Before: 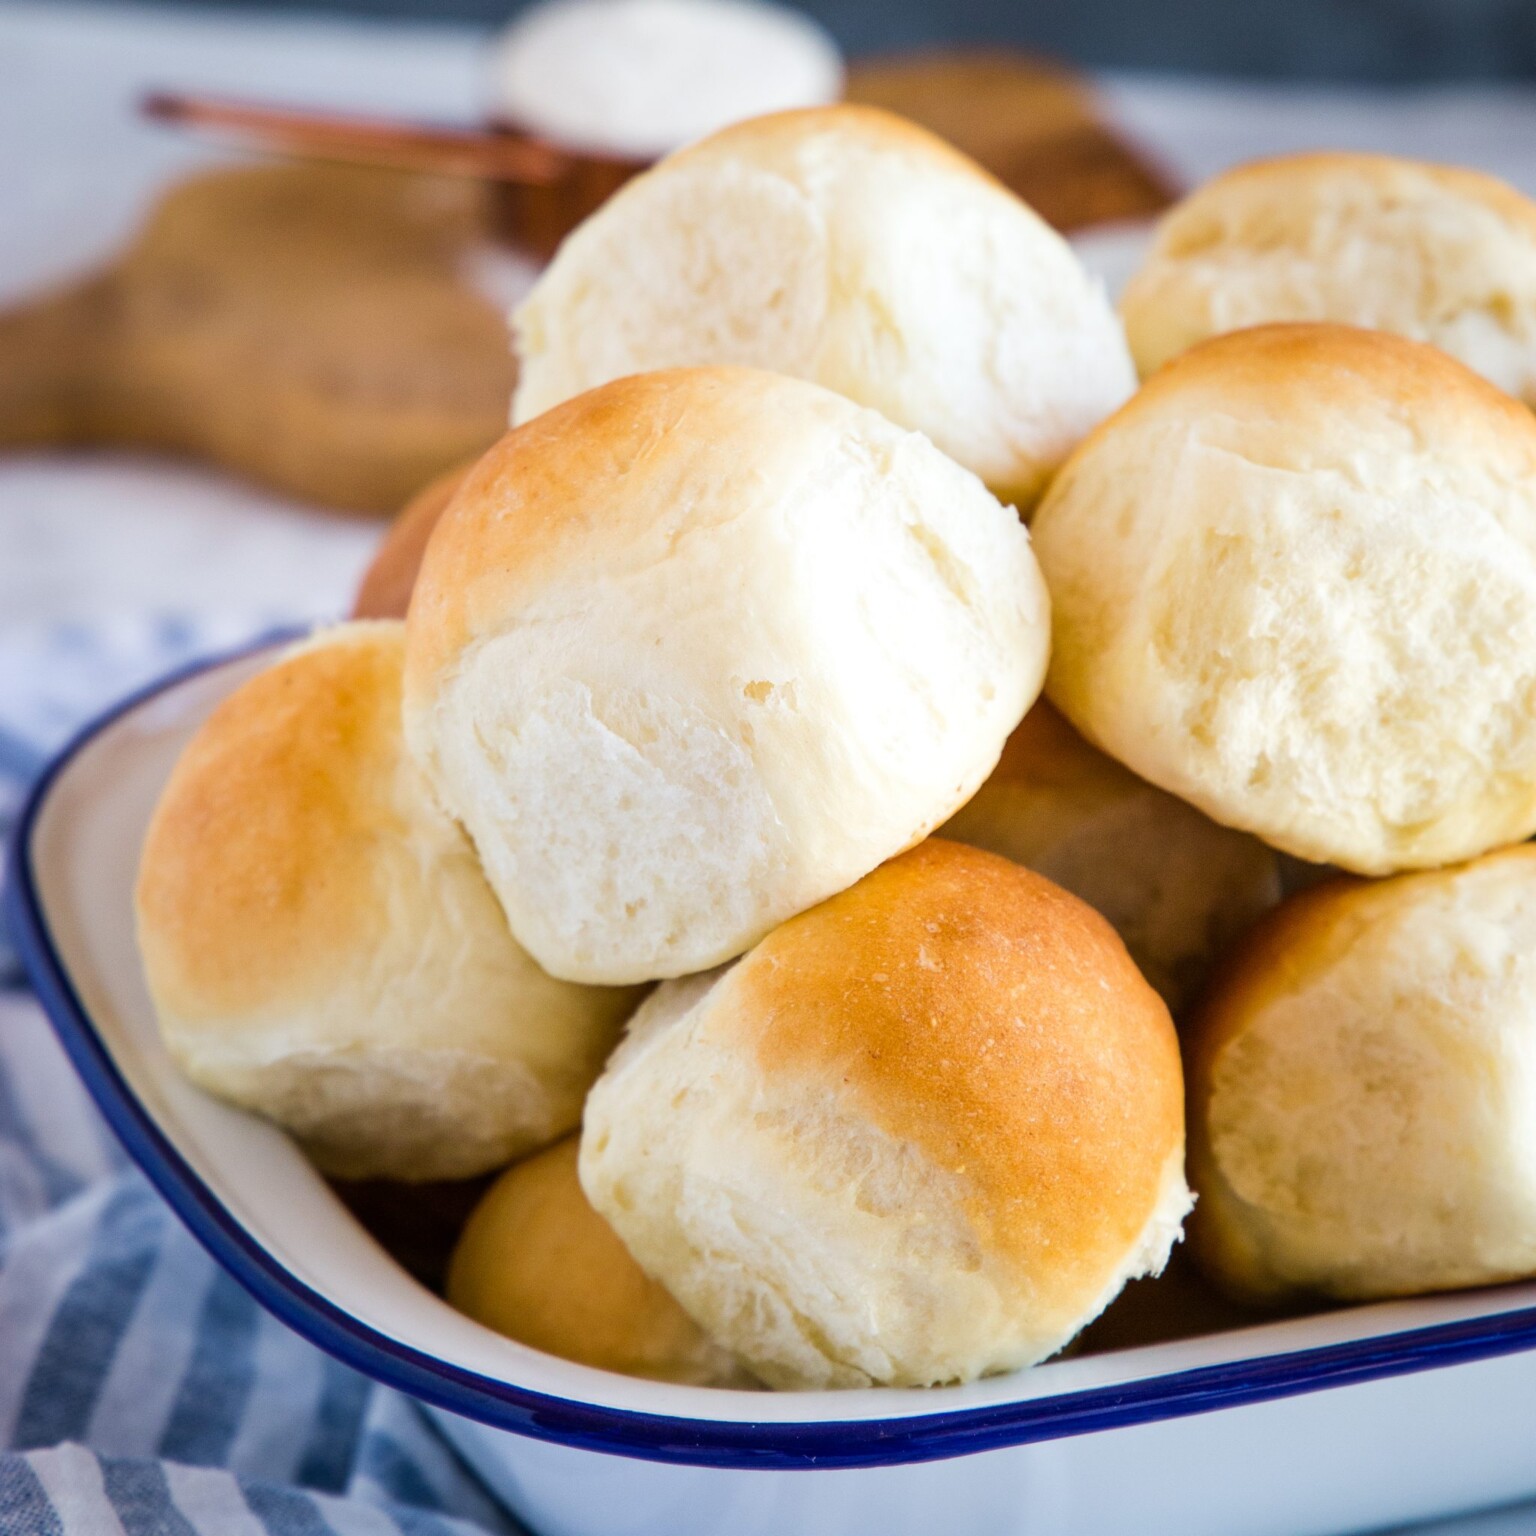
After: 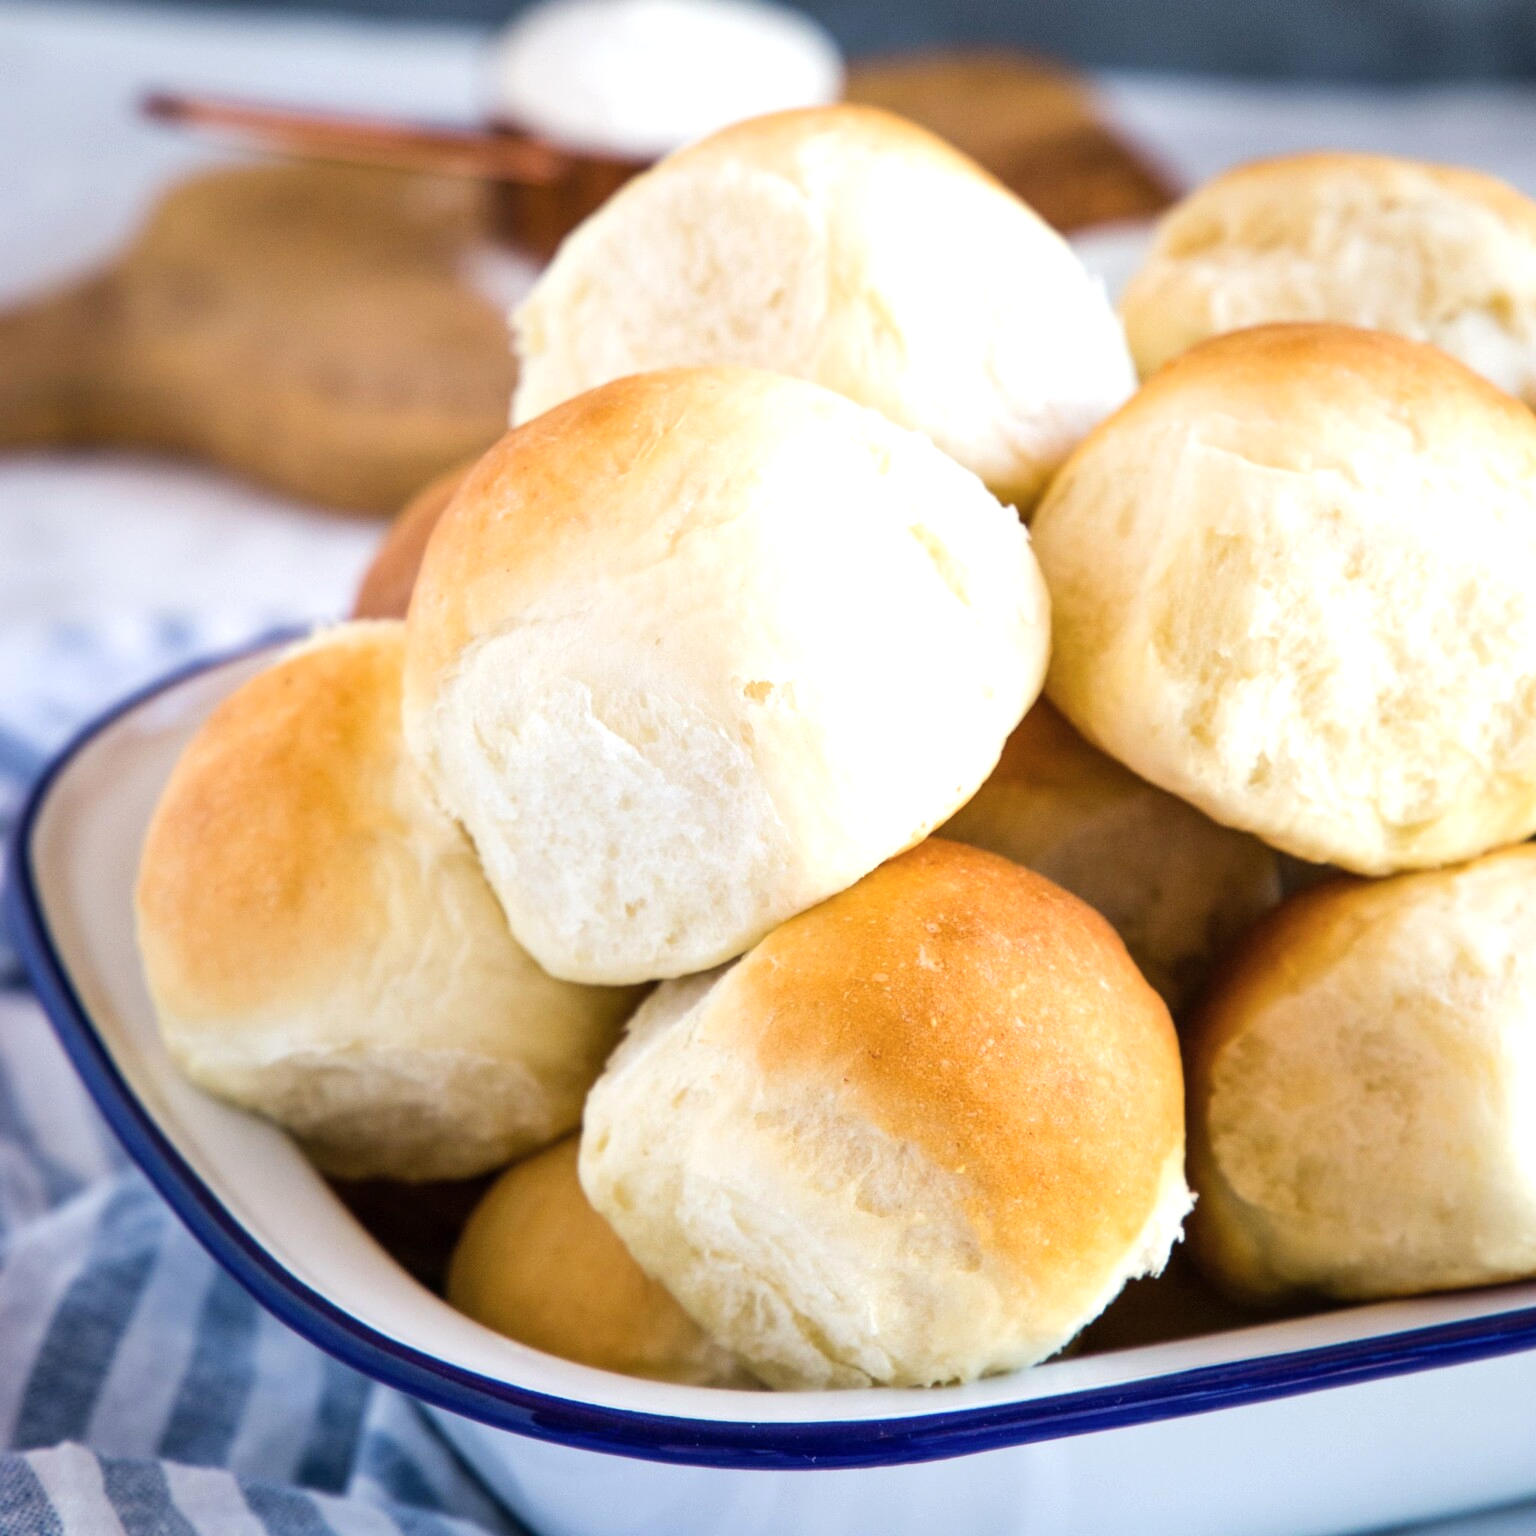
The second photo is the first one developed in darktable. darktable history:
shadows and highlights: radius 110.64, shadows 51.54, white point adjustment 9.14, highlights -4.36, soften with gaussian
